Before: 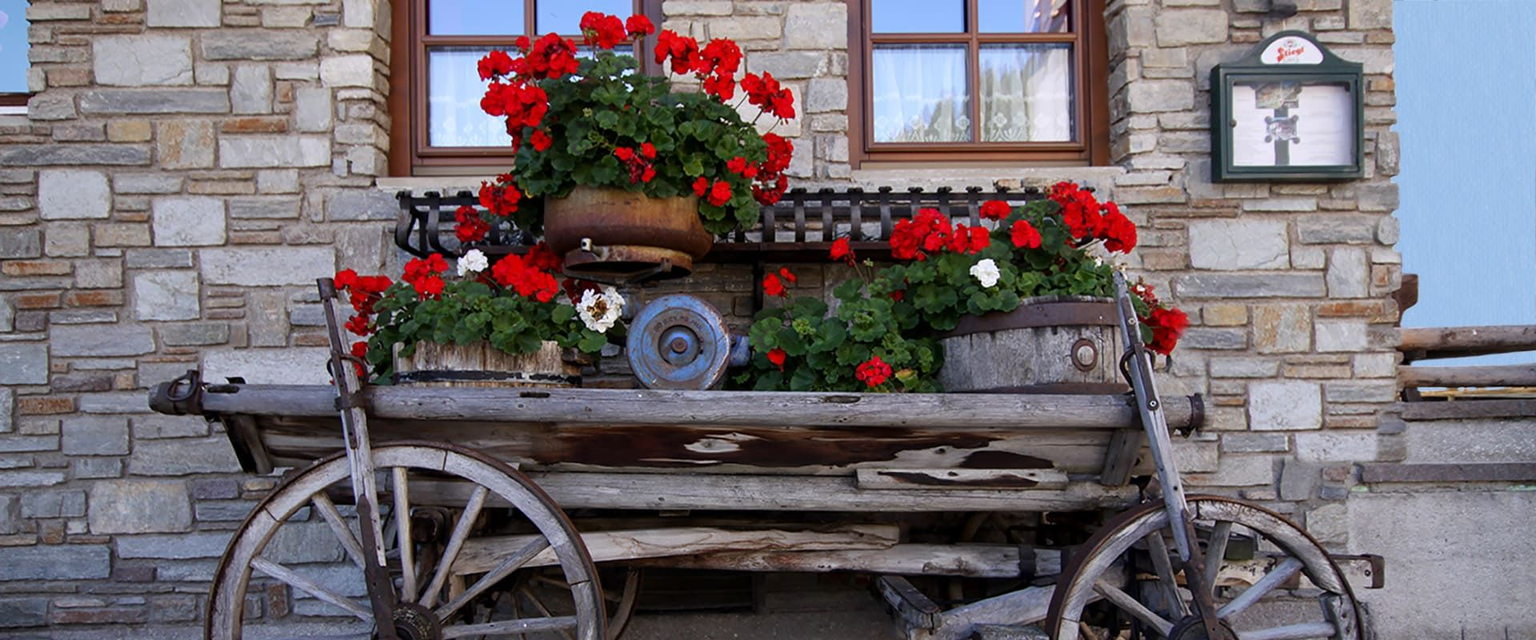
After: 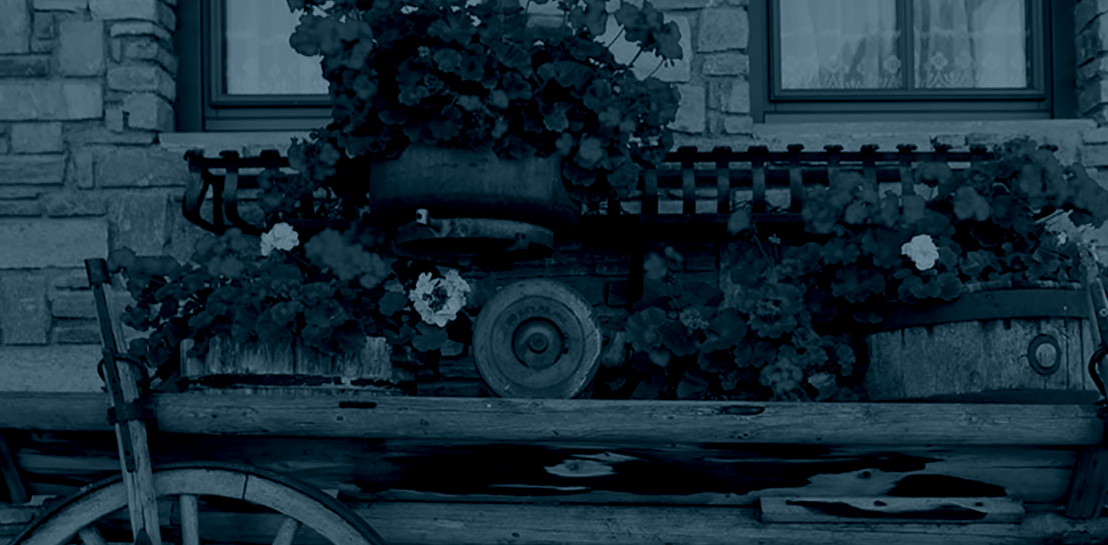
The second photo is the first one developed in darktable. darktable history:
colorize: hue 194.4°, saturation 29%, source mix 61.75%, lightness 3.98%, version 1
crop: left 16.202%, top 11.208%, right 26.045%, bottom 20.557%
exposure: black level correction 0.009, exposure 0.119 EV, compensate highlight preservation false
